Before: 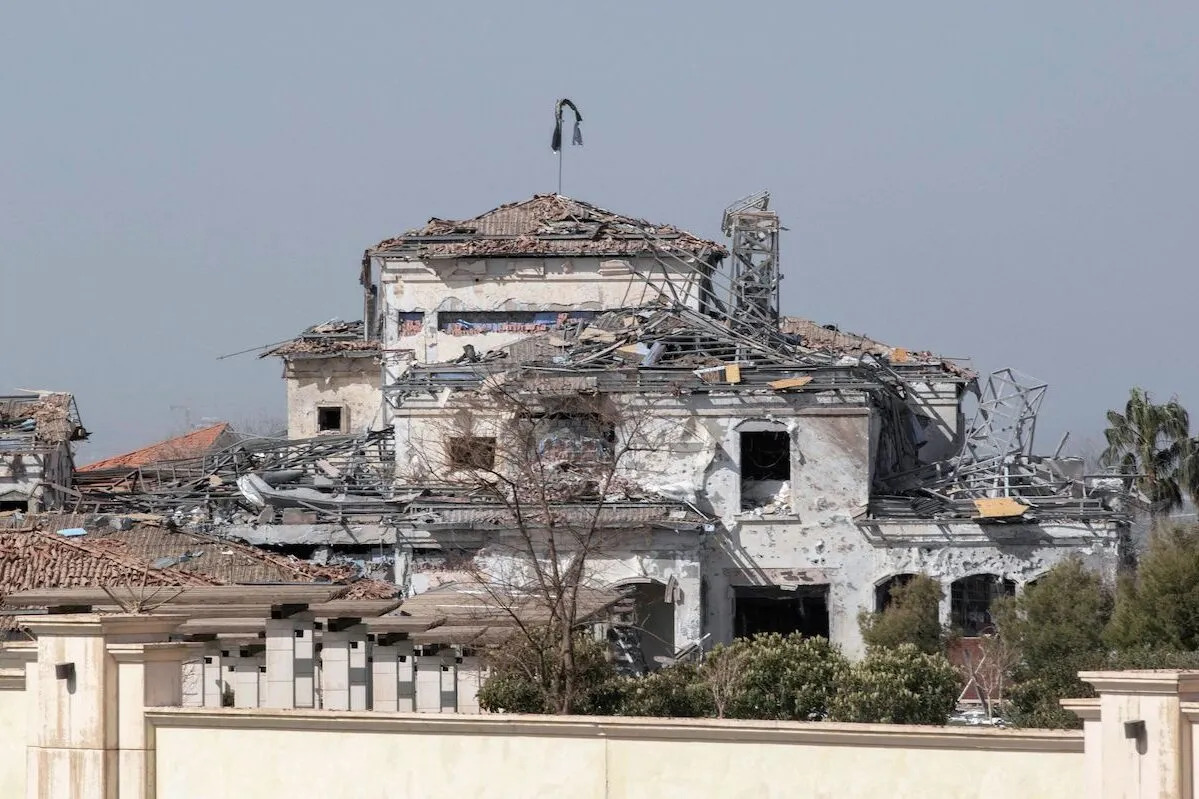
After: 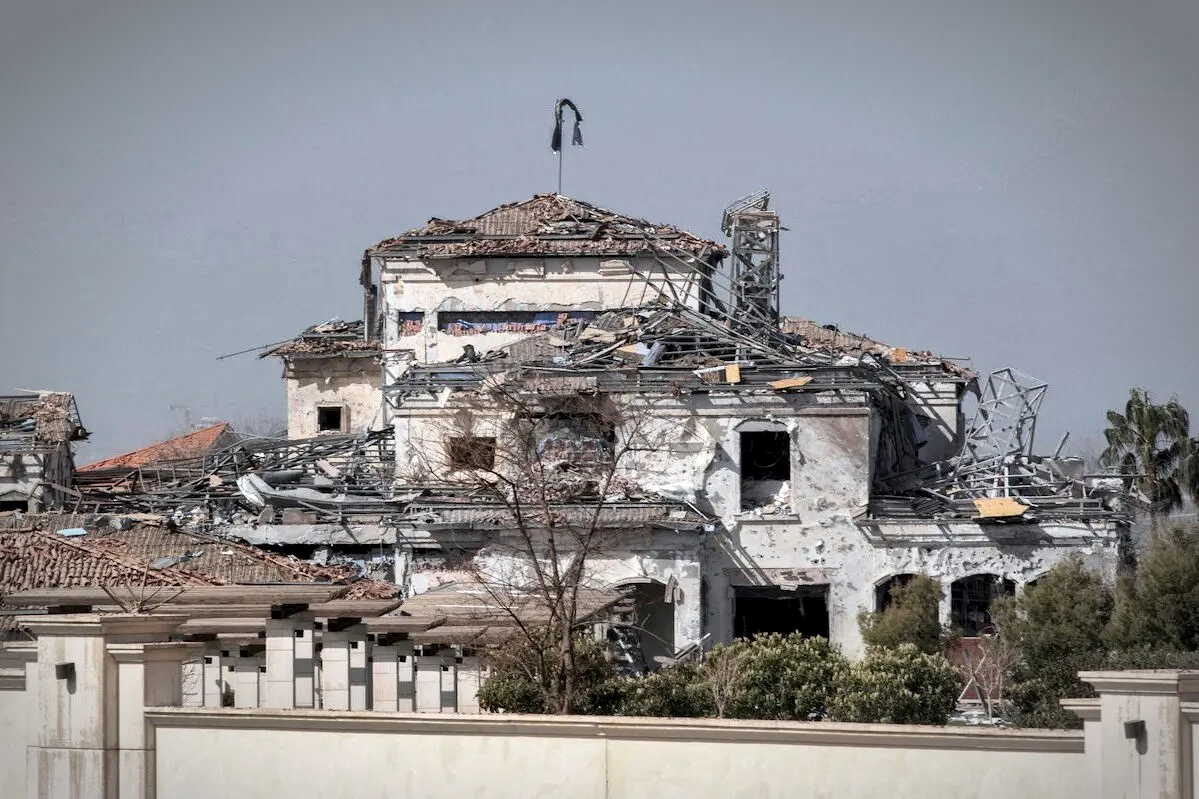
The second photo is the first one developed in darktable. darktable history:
vignetting: automatic ratio true
local contrast: mode bilateral grid, contrast 20, coarseness 50, detail 171%, midtone range 0.2
